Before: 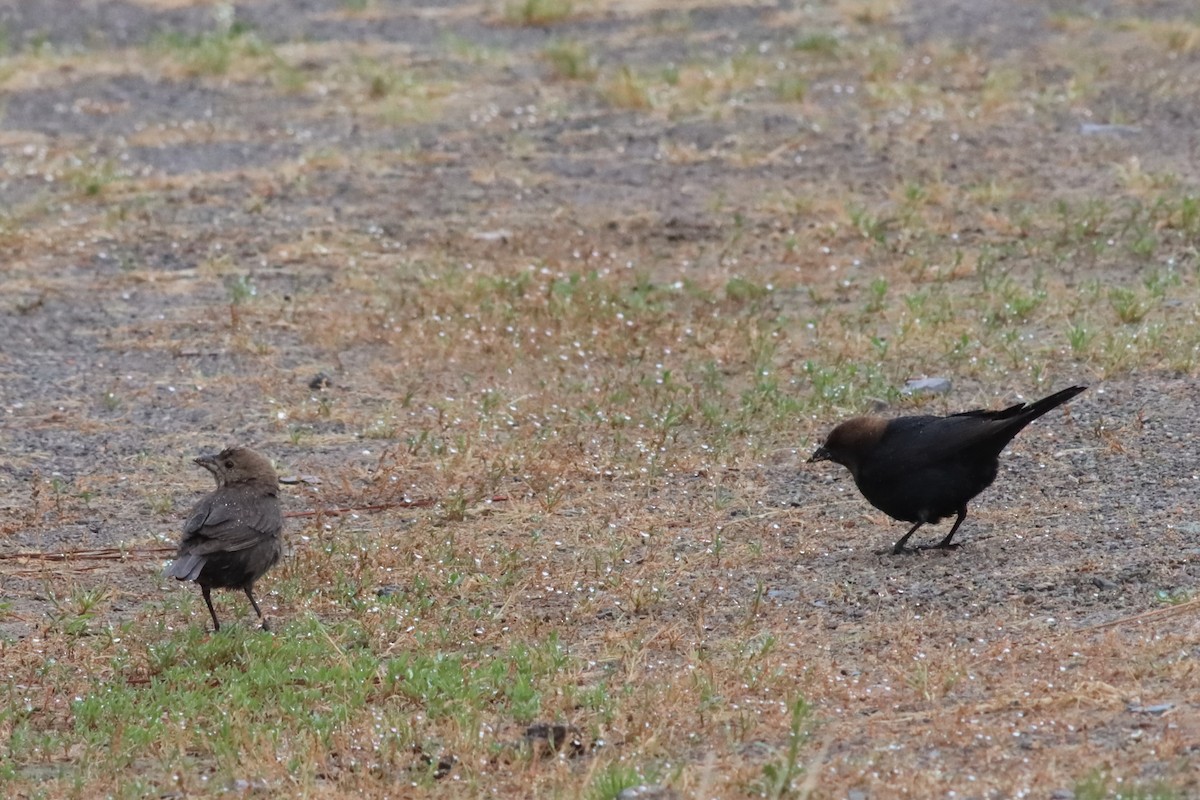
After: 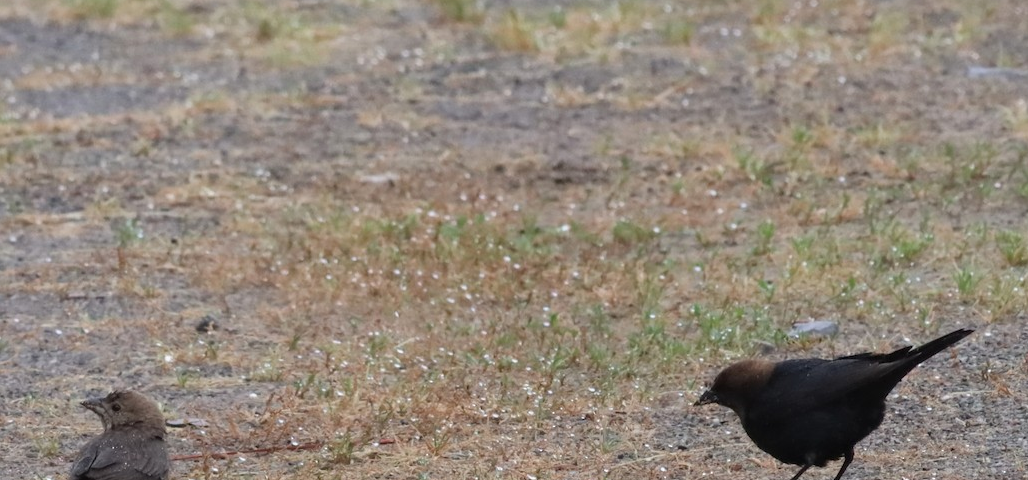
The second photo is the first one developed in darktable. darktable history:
crop and rotate: left 9.459%, top 7.204%, right 4.846%, bottom 32.683%
